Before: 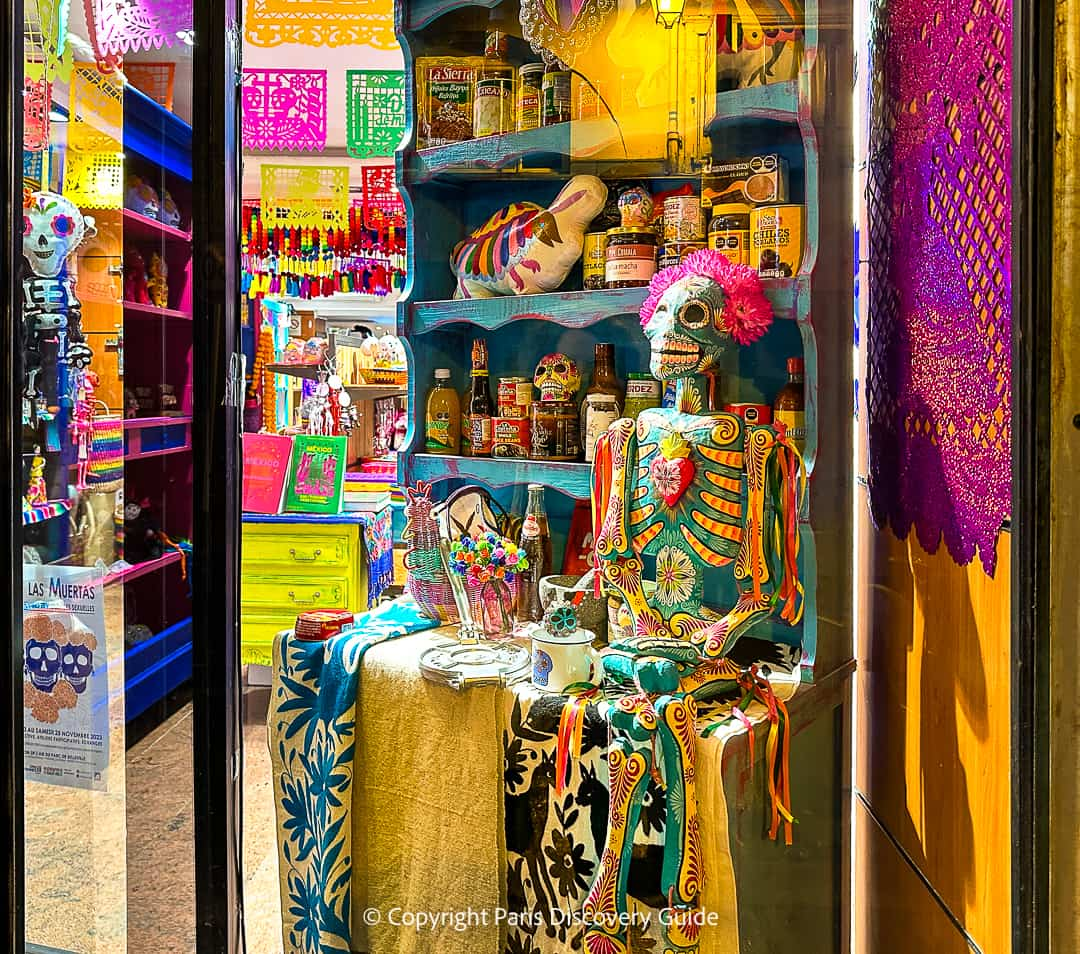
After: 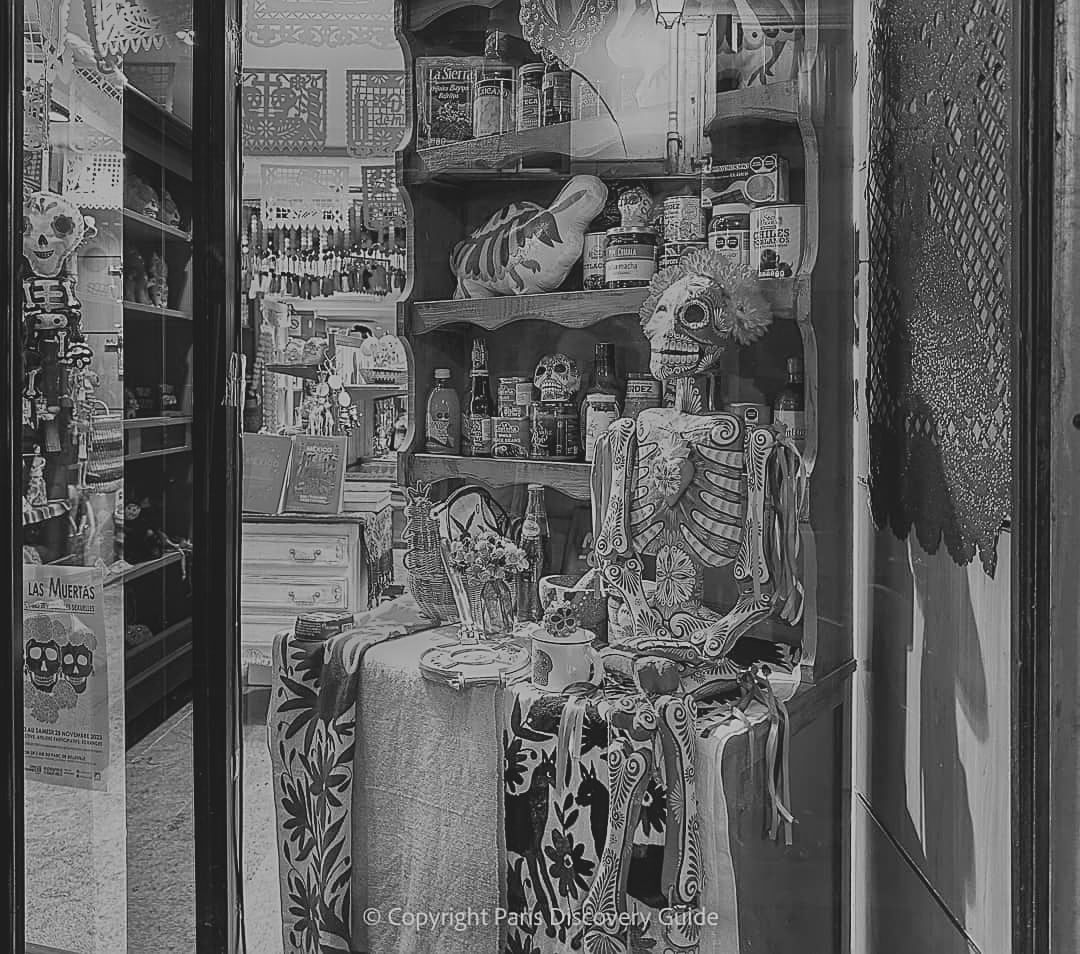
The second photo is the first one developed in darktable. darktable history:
contrast brightness saturation: contrast -0.28
sharpen: on, module defaults
monochrome: a 79.32, b 81.83, size 1.1
